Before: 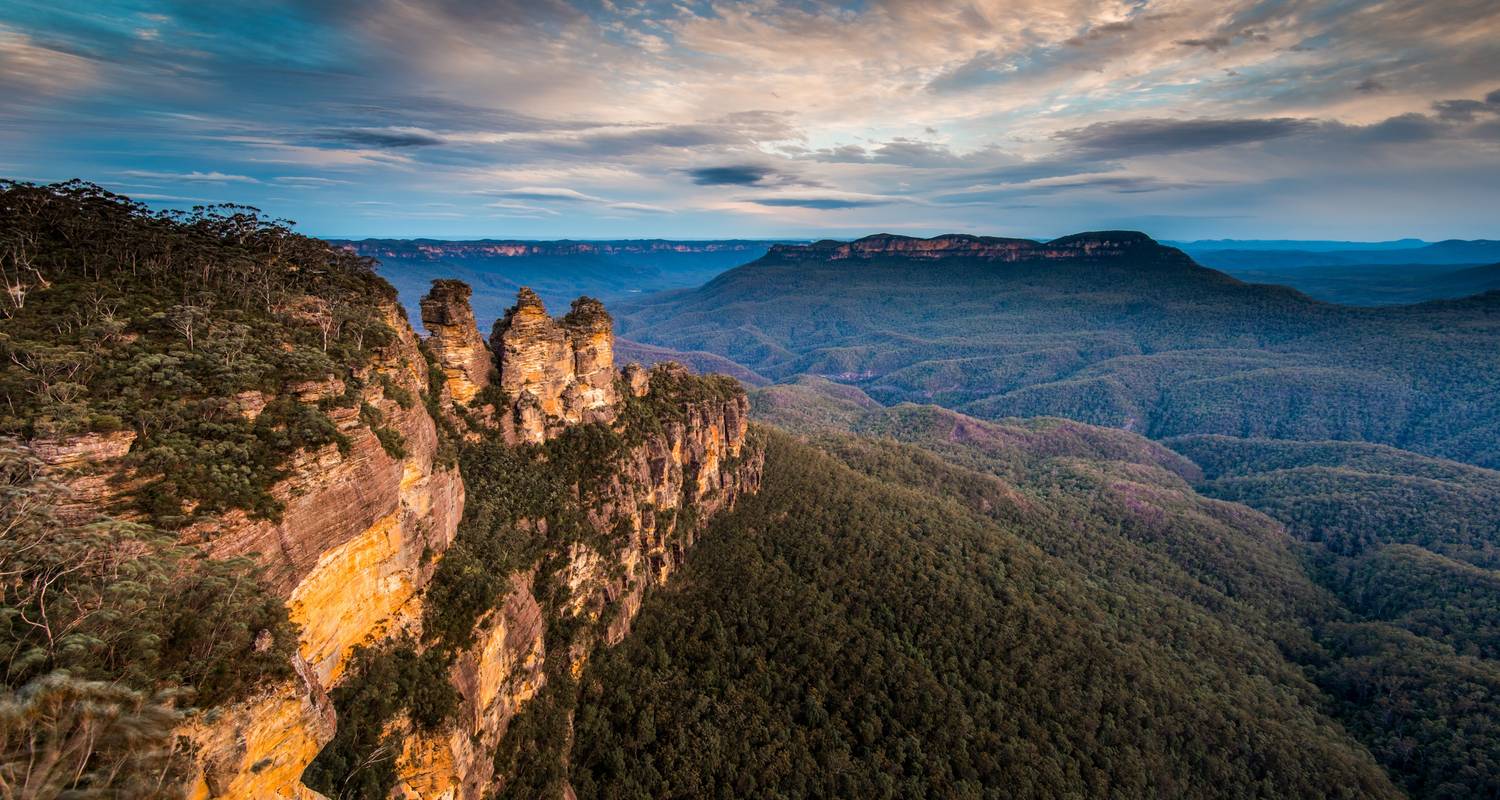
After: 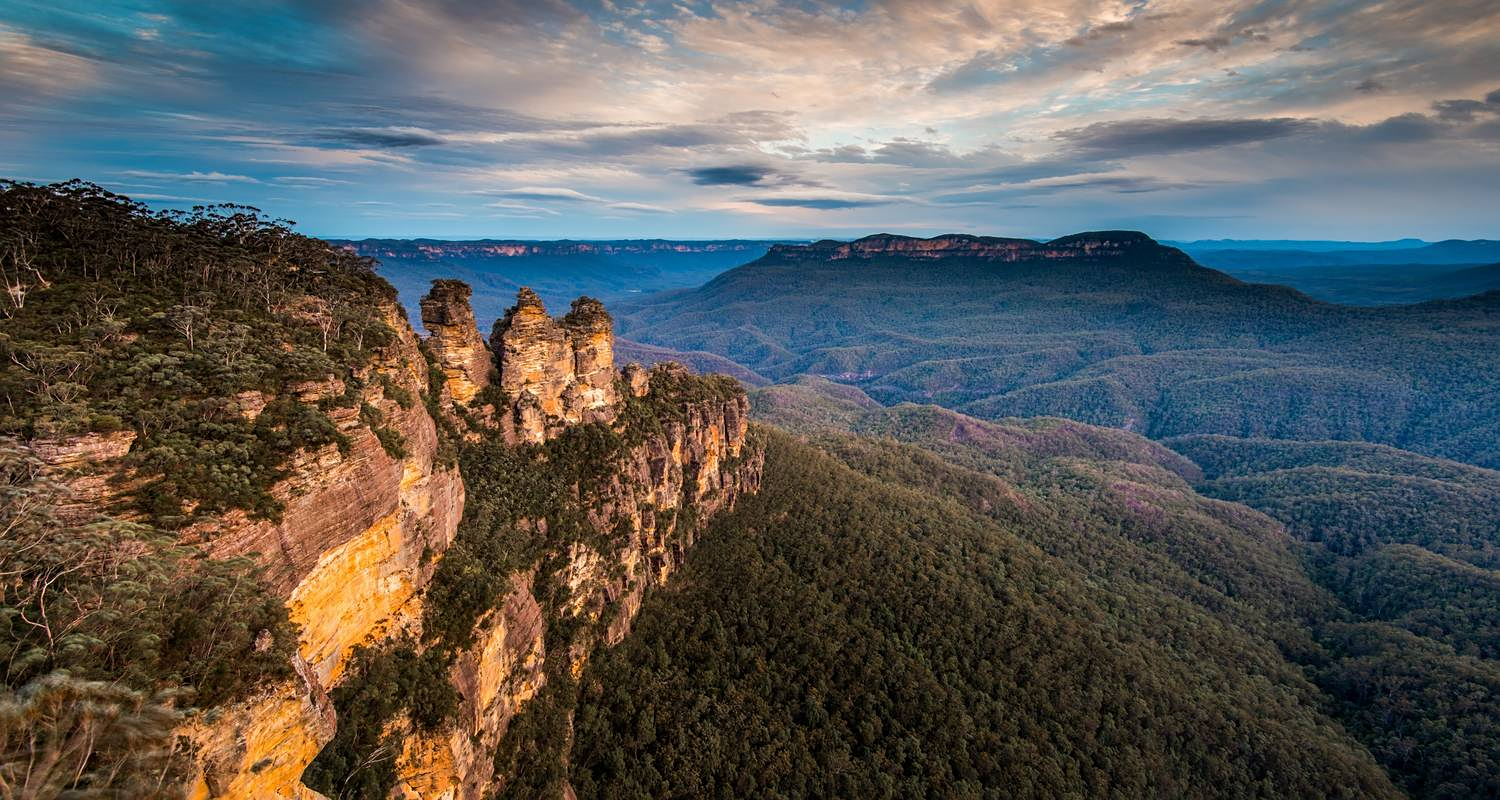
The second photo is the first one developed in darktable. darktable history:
sharpen: amount 0.213
